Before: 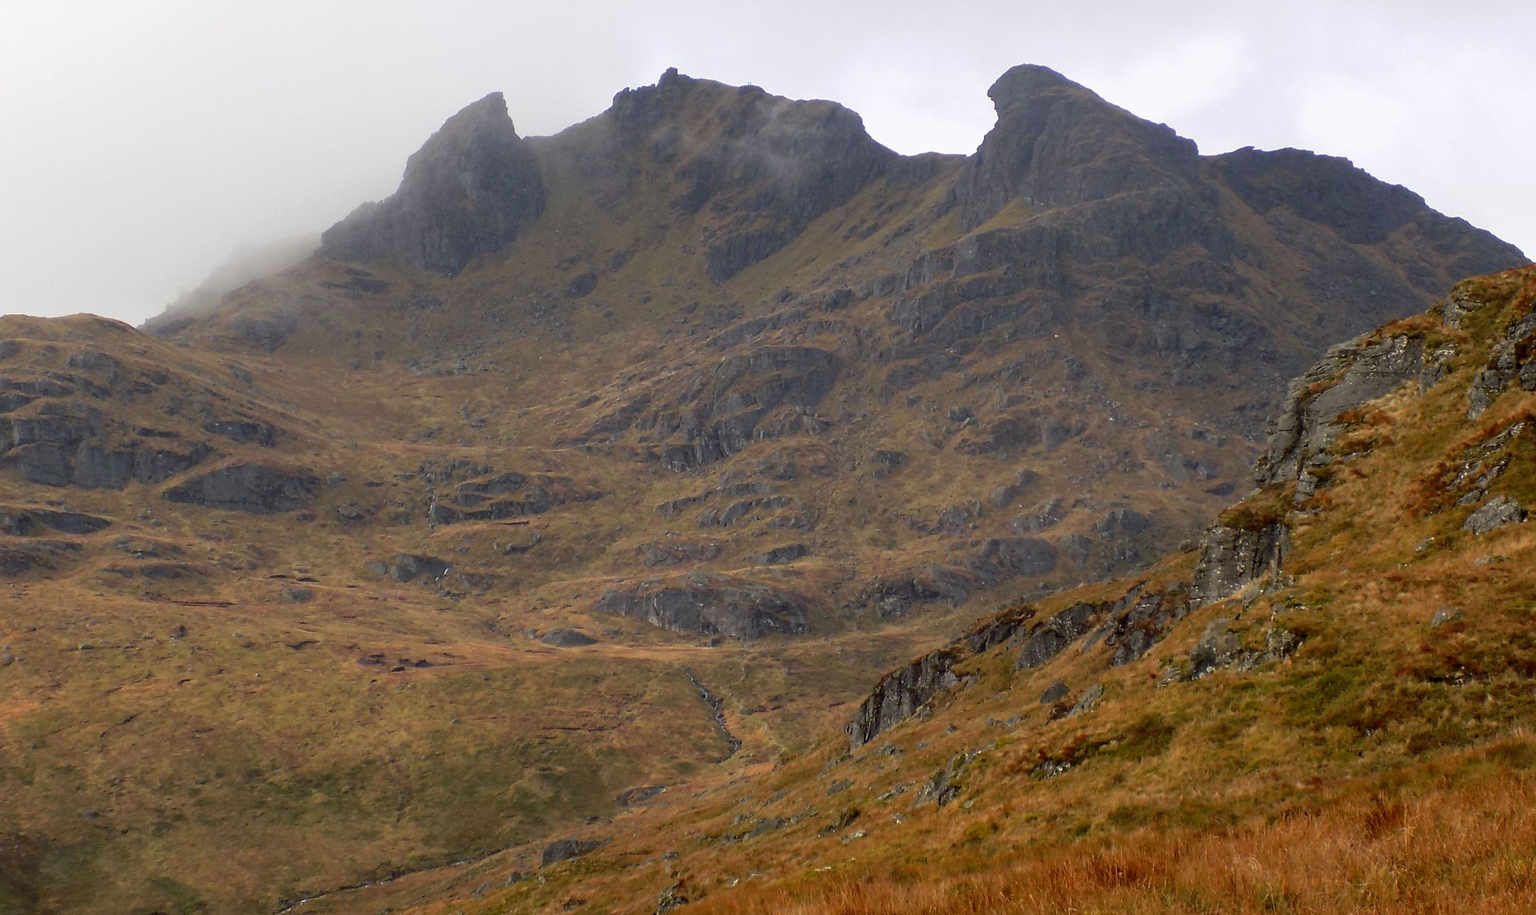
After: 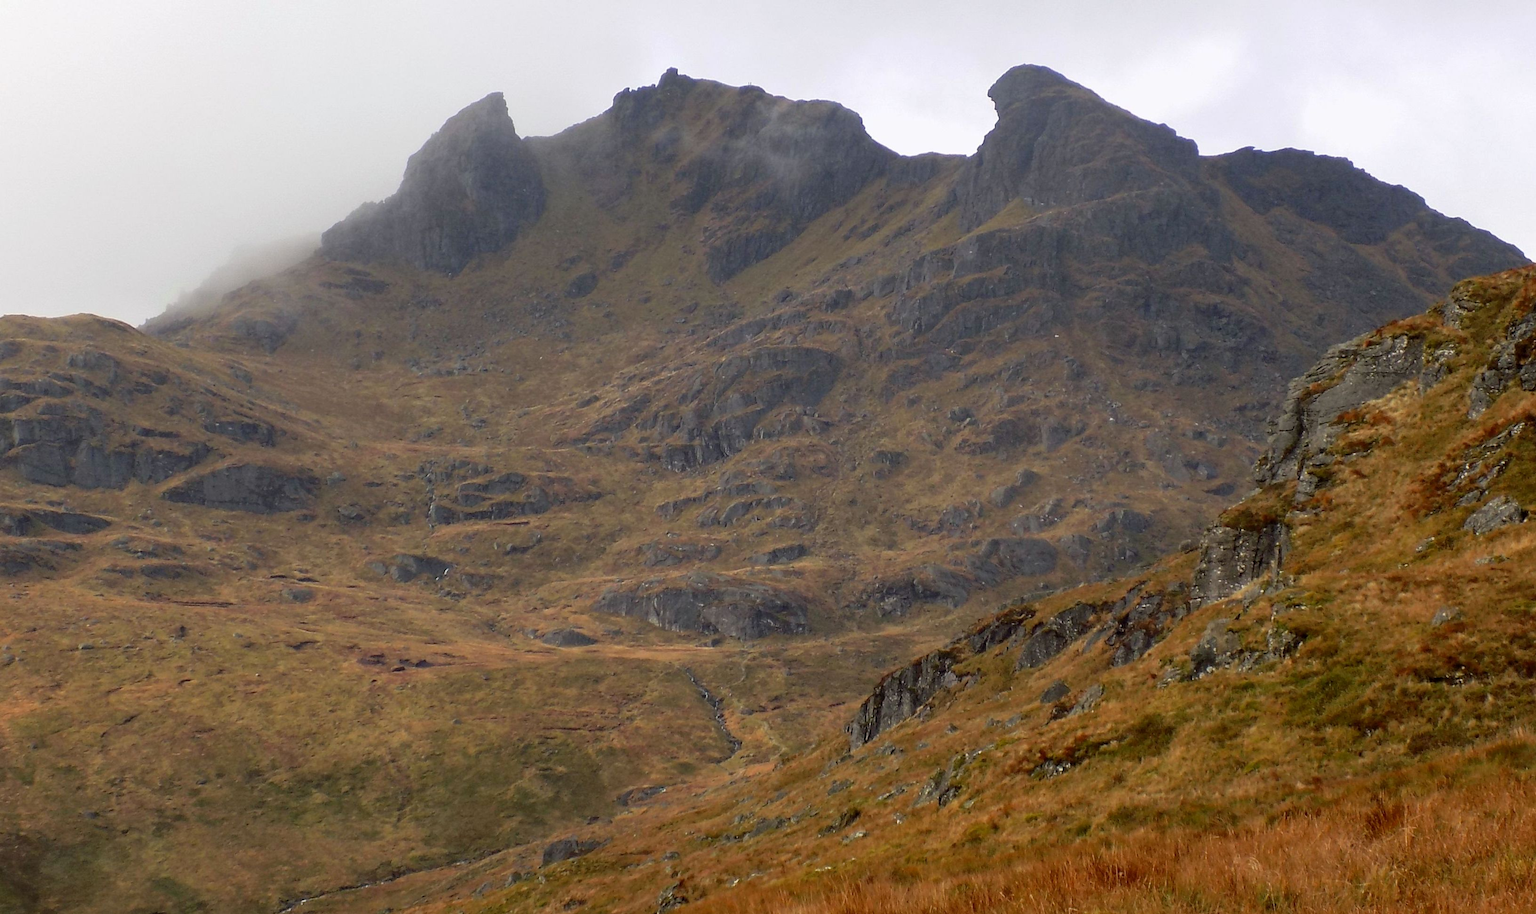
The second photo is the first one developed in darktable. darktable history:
exposure: compensate exposure bias true, compensate highlight preservation false
white balance: red 1, blue 1
tone equalizer: on, module defaults
